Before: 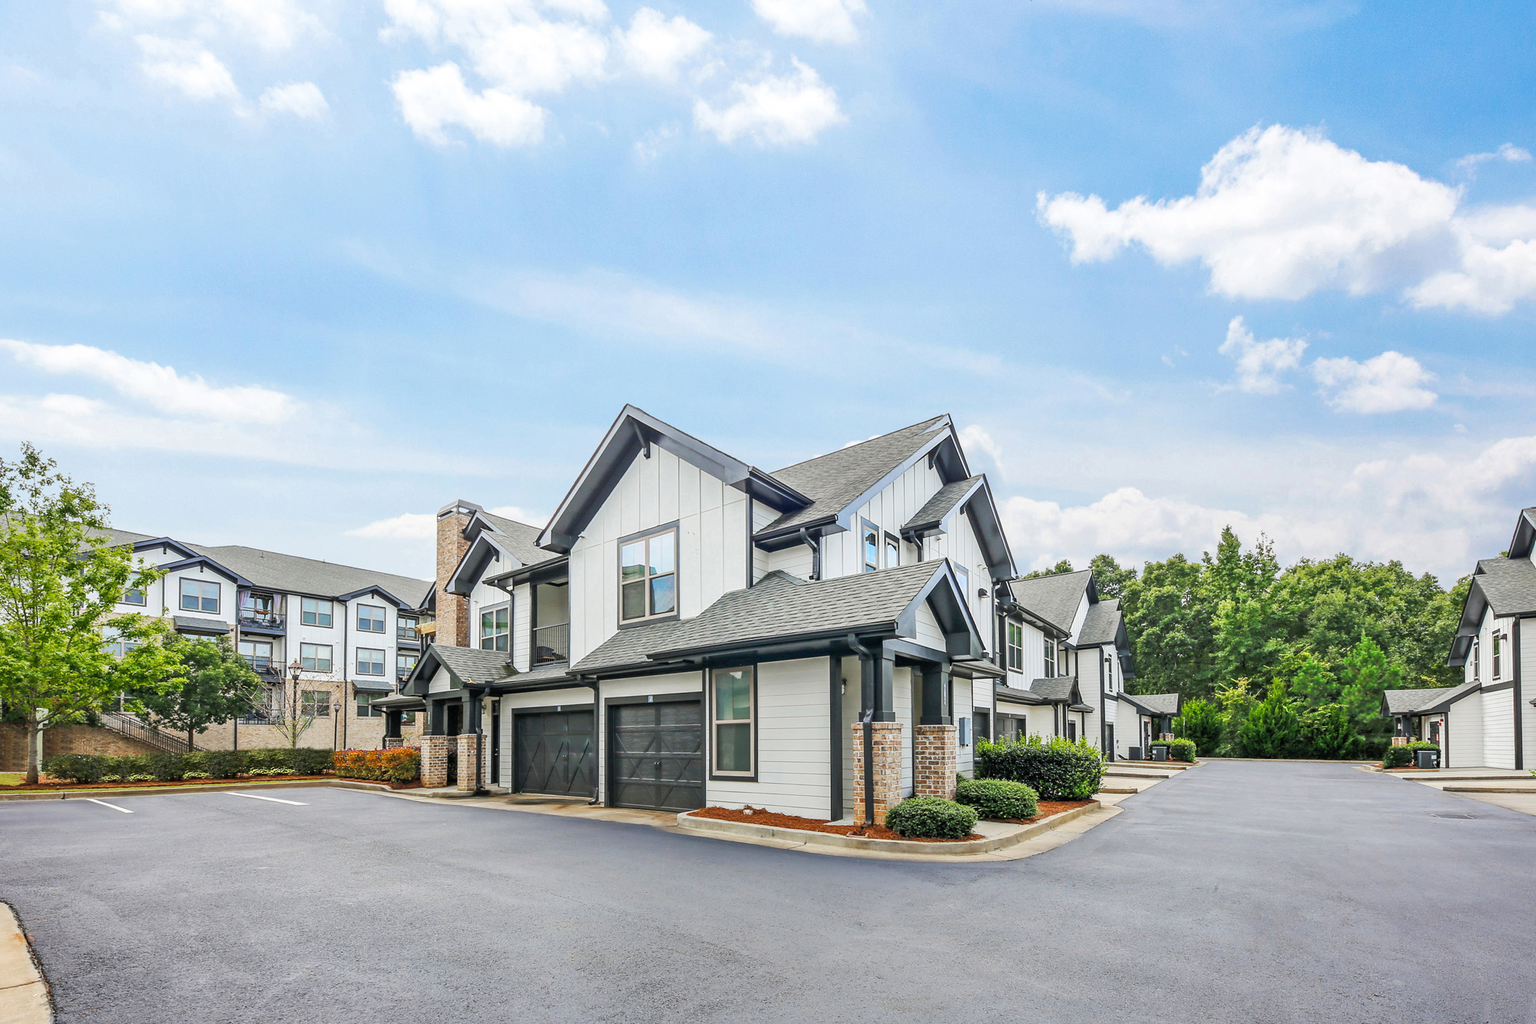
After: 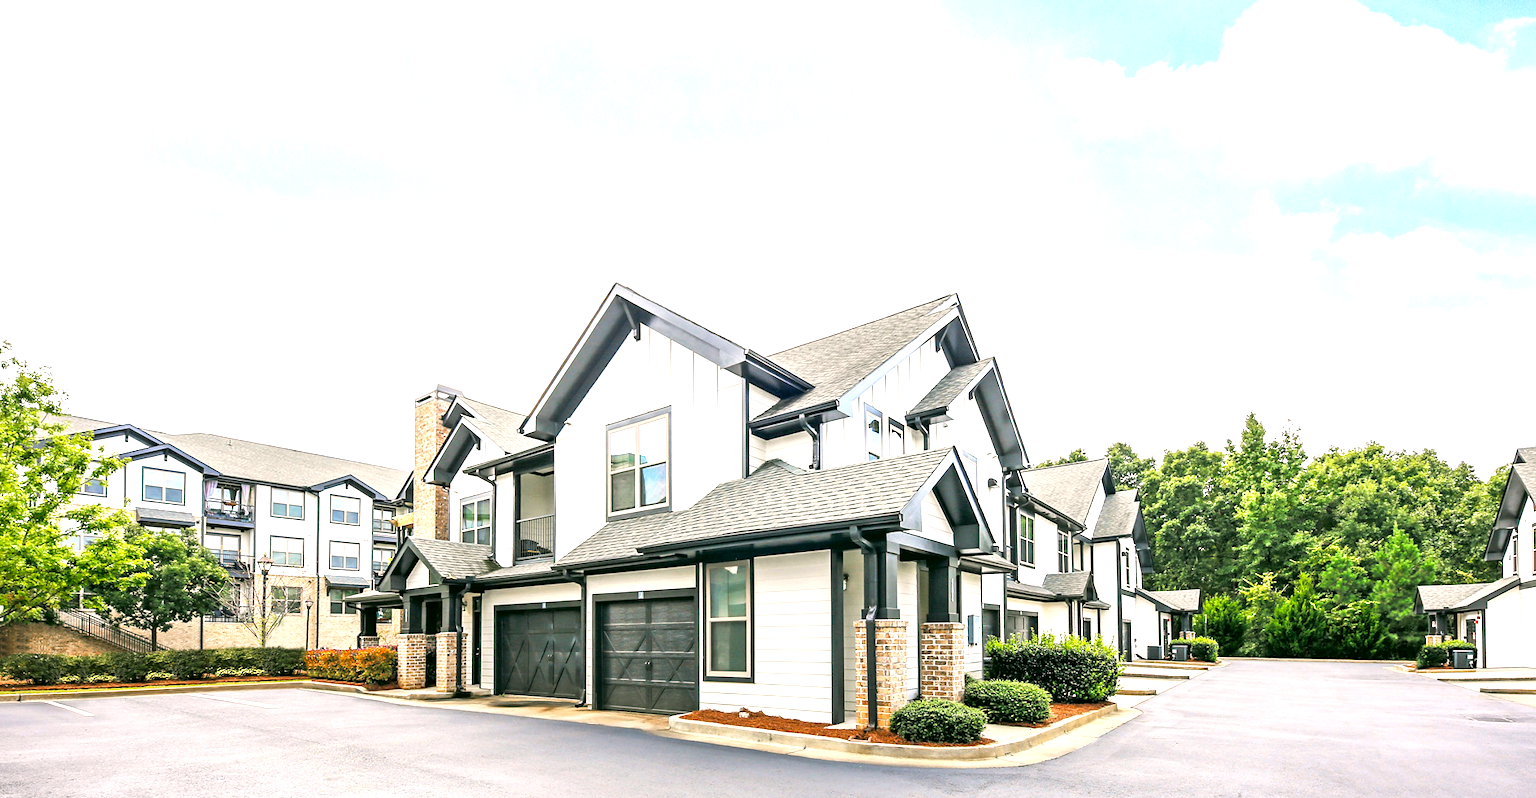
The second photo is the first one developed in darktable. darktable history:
color correction: highlights a* 4.57, highlights b* 4.98, shadows a* -7.87, shadows b* 4.57
tone equalizer: -8 EV -1.11 EV, -7 EV -0.974 EV, -6 EV -0.89 EV, -5 EV -0.555 EV, -3 EV 0.576 EV, -2 EV 0.858 EV, -1 EV 1 EV, +0 EV 1.06 EV, mask exposure compensation -0.502 EV
crop and rotate: left 2.989%, top 13.382%, right 2.521%, bottom 12.894%
